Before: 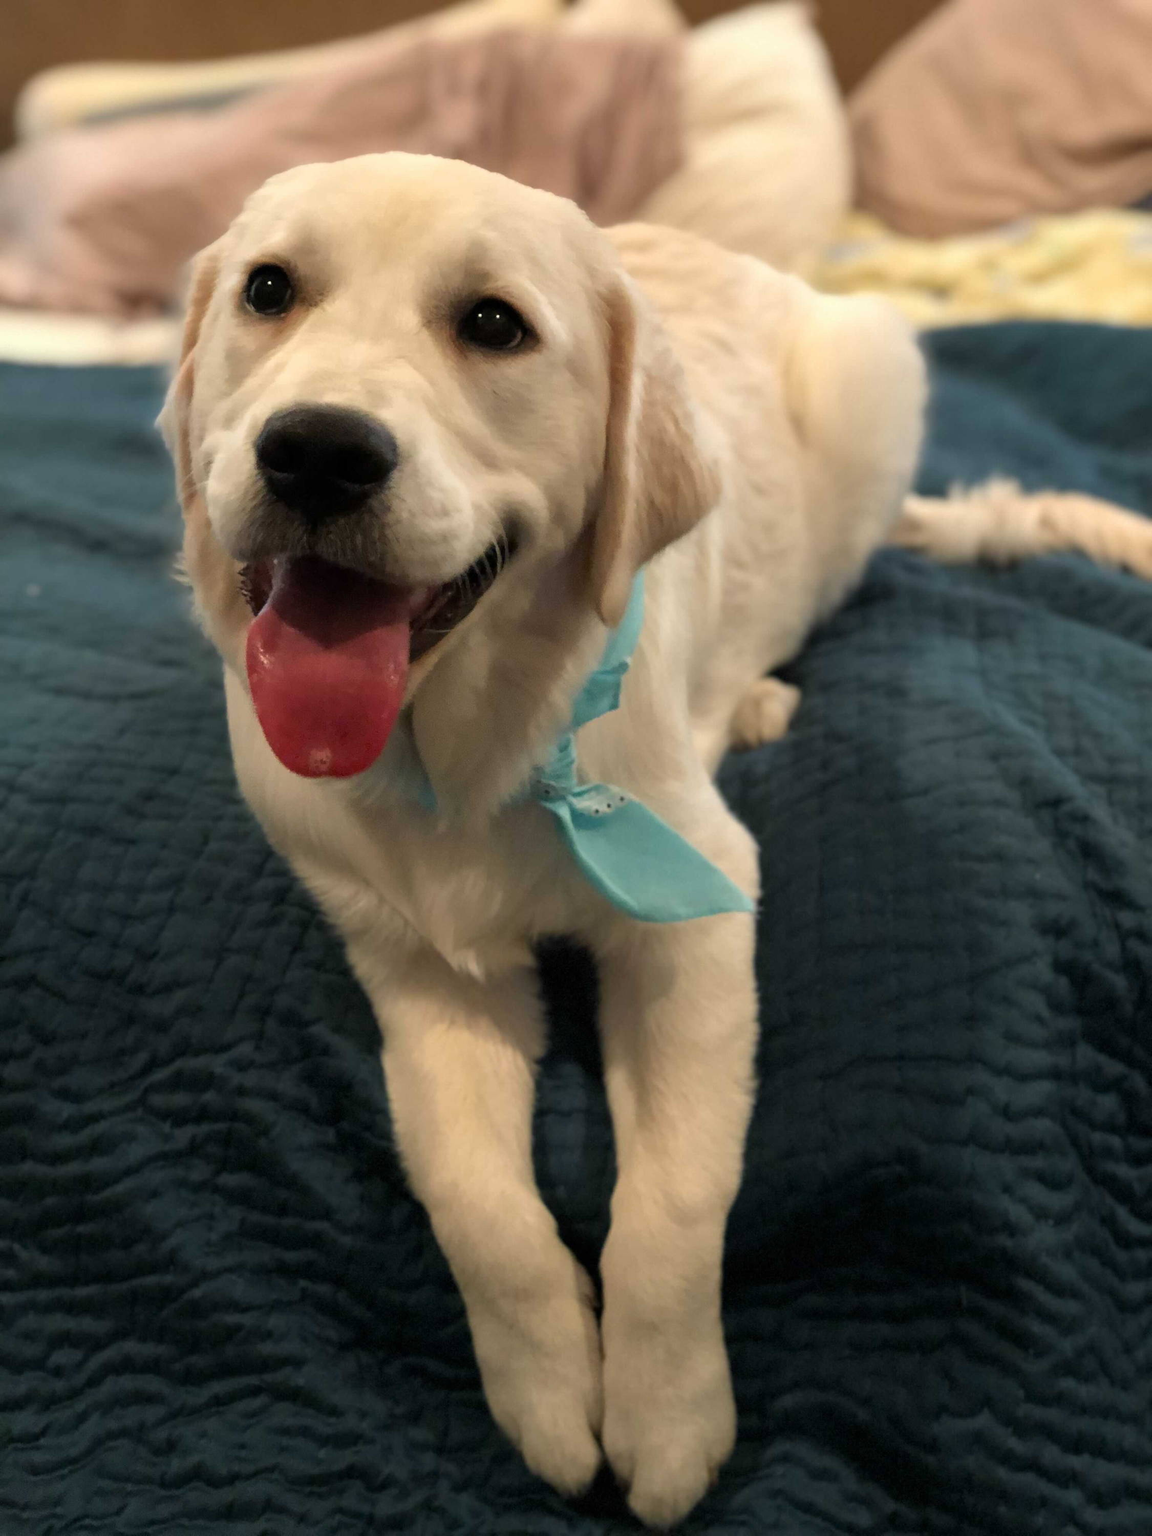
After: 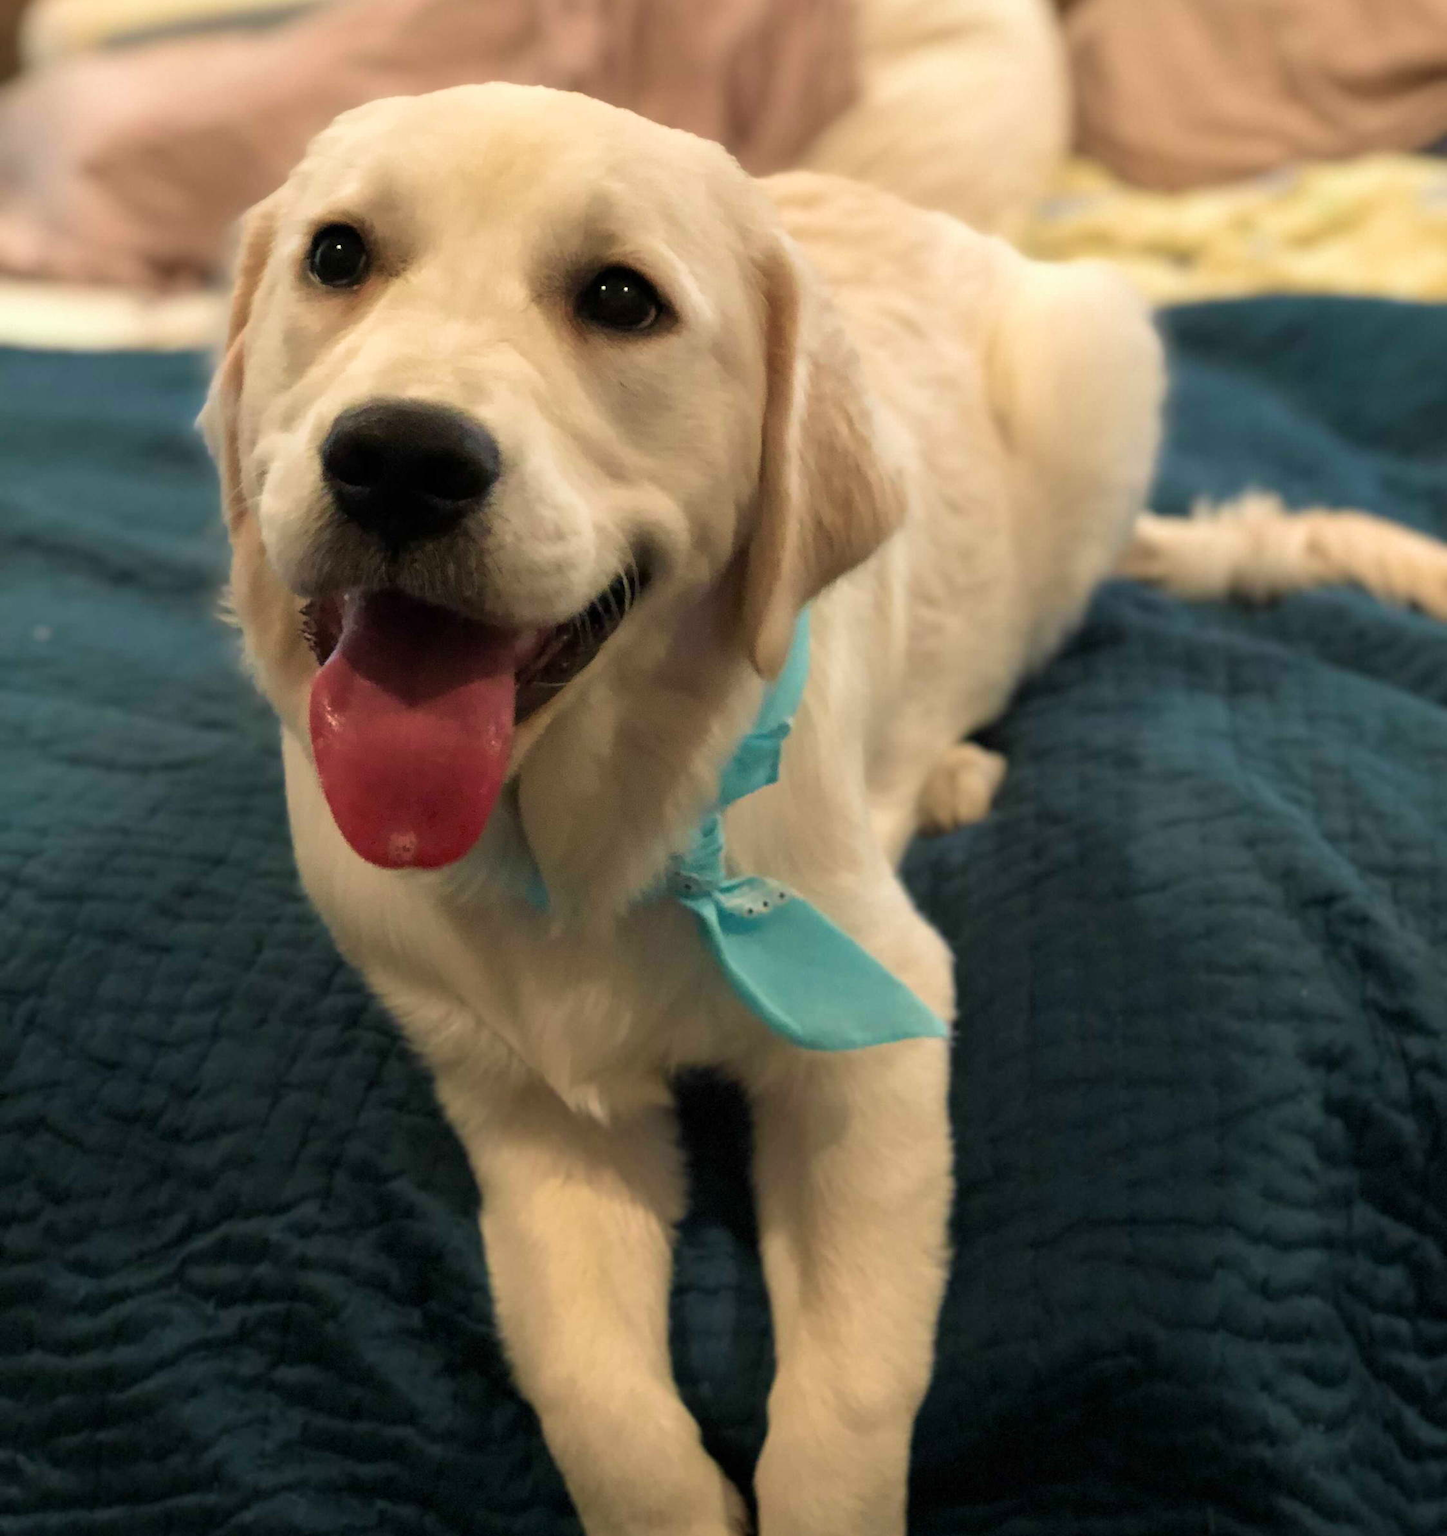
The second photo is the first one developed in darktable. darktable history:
velvia: on, module defaults
crop and rotate: top 5.653%, bottom 14.753%
